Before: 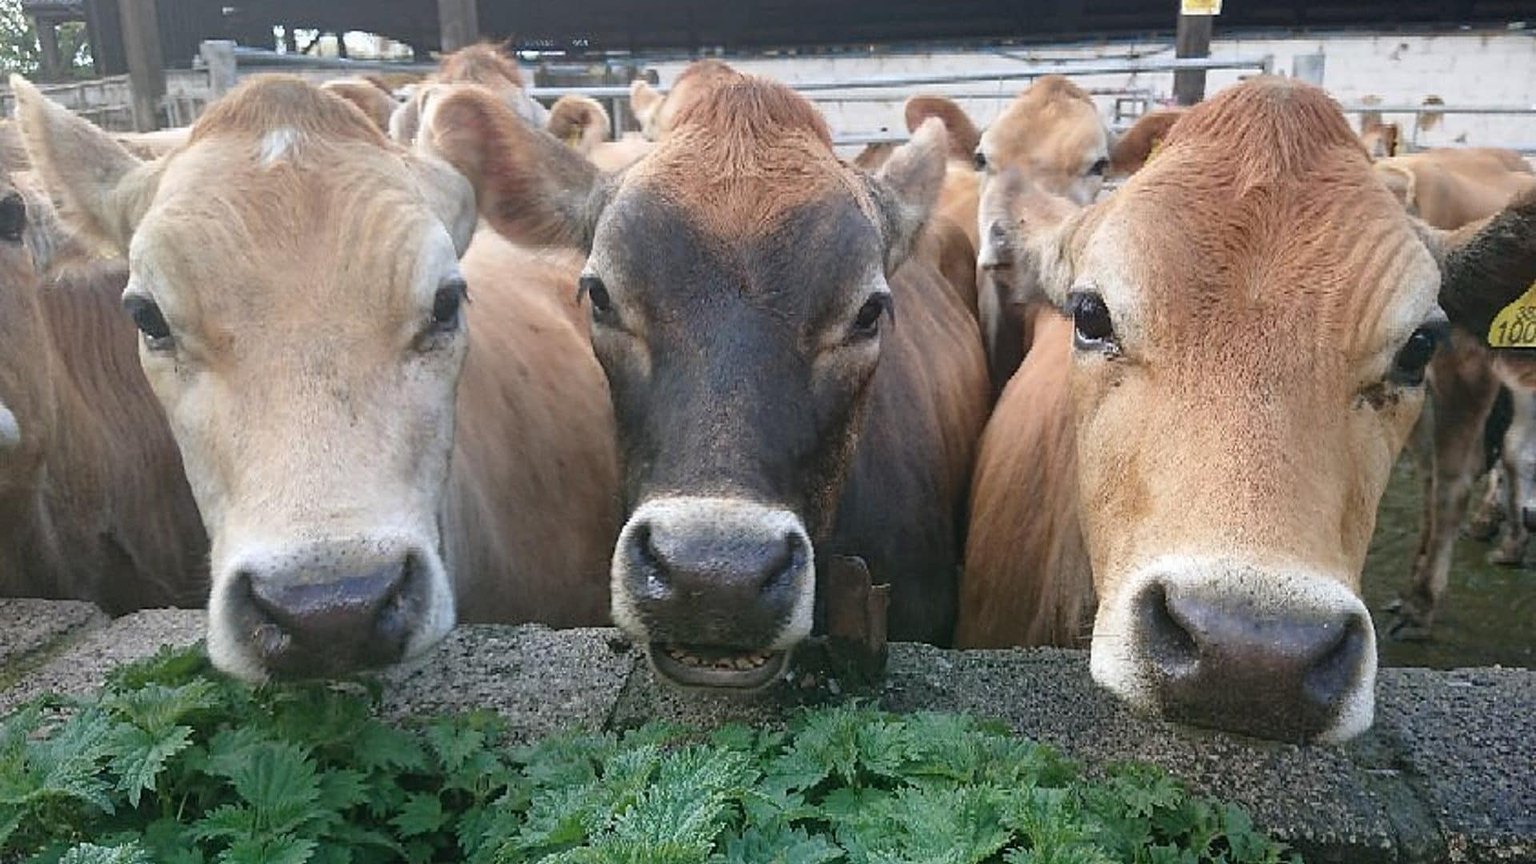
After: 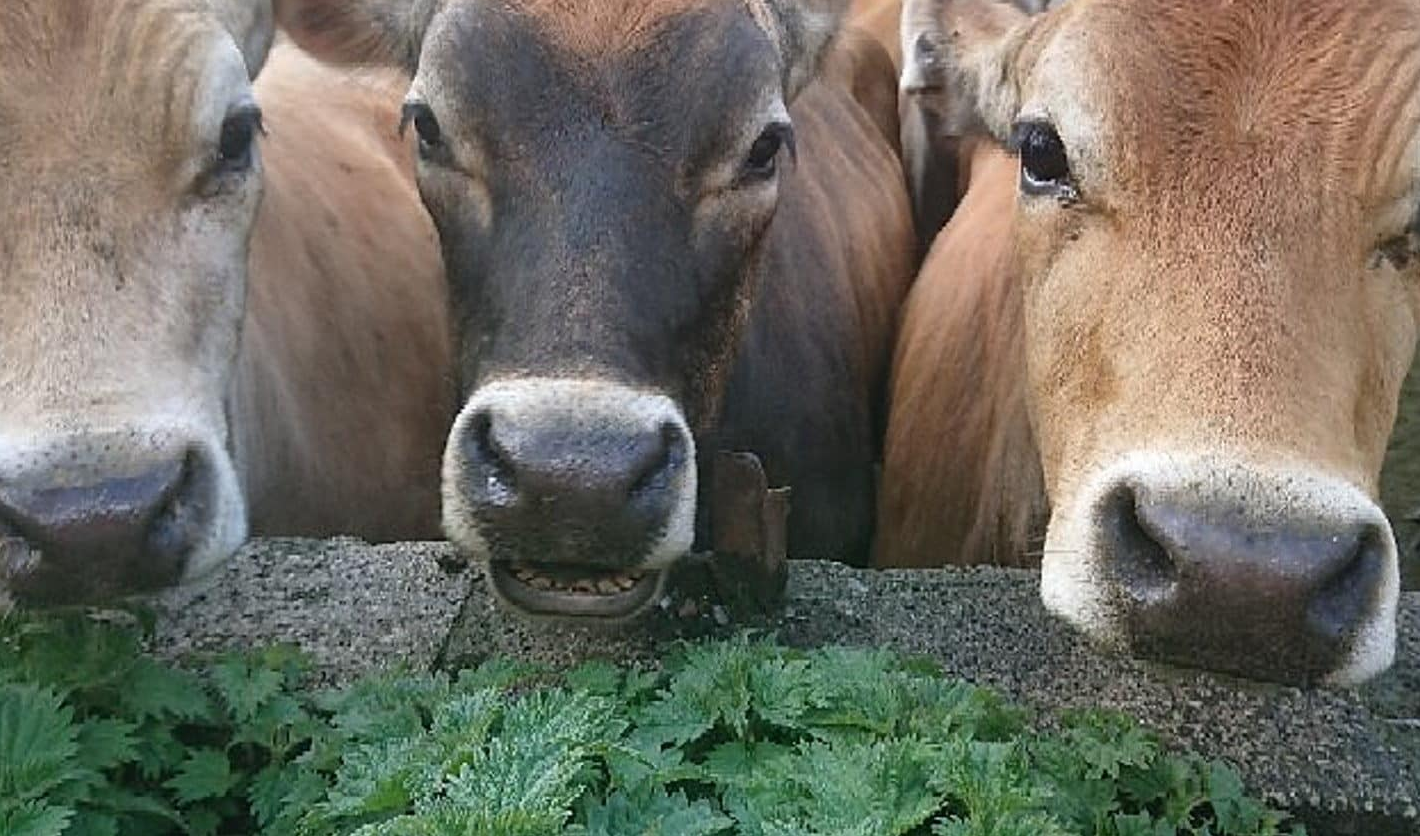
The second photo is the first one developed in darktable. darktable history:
crop: left 16.82%, top 22.519%, right 9.023%
shadows and highlights: shadows 20.93, highlights -81.56, soften with gaussian
